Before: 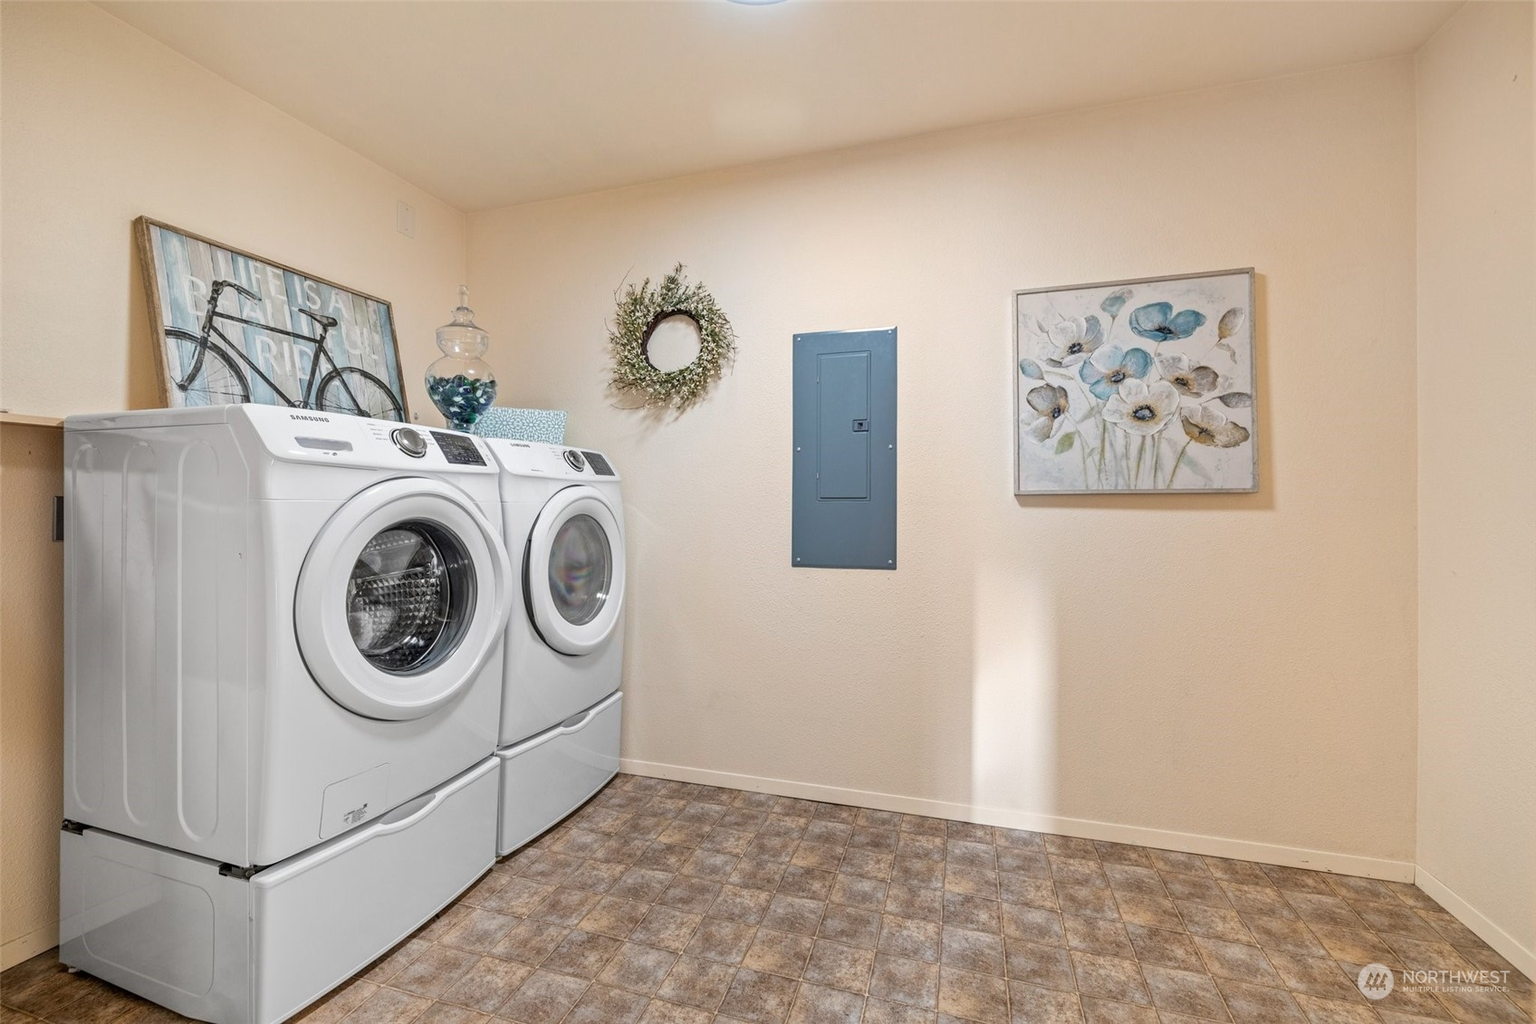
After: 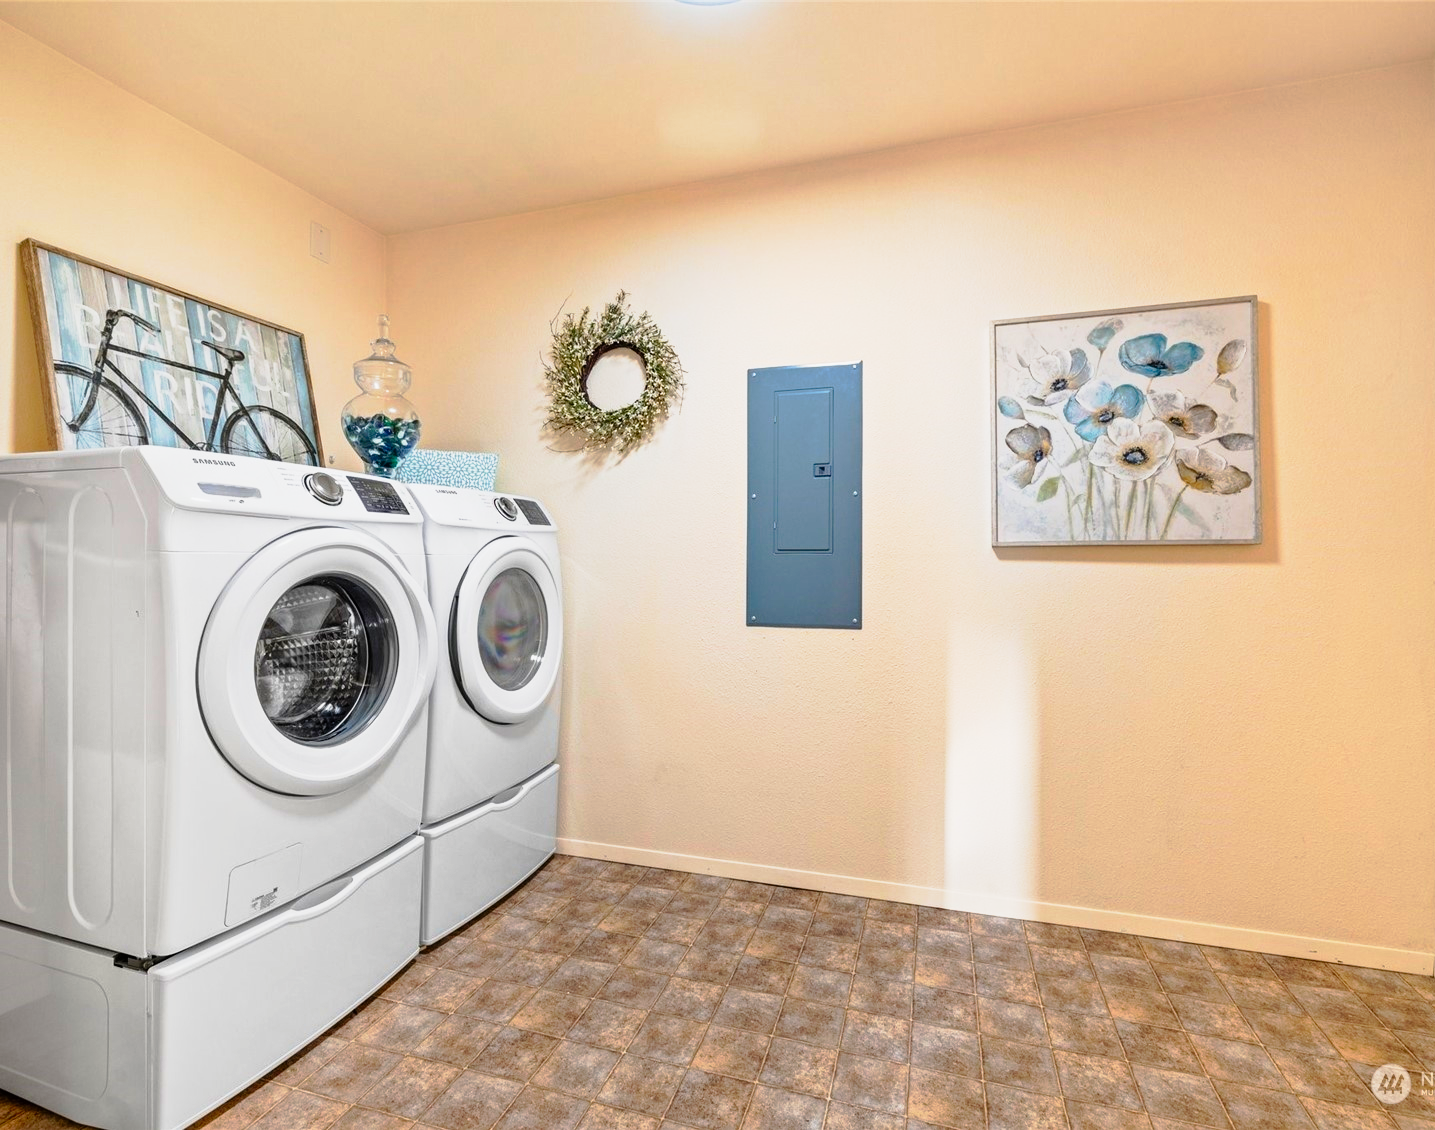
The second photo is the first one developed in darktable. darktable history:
tone equalizer: on, module defaults
crop: left 7.549%, right 7.79%
tone curve: curves: ch0 [(0, 0) (0.105, 0.068) (0.195, 0.162) (0.283, 0.283) (0.384, 0.404) (0.485, 0.531) (0.638, 0.681) (0.795, 0.879) (1, 0.977)]; ch1 [(0, 0) (0.161, 0.092) (0.35, 0.33) (0.379, 0.401) (0.456, 0.469) (0.504, 0.498) (0.53, 0.532) (0.58, 0.619) (0.635, 0.671) (1, 1)]; ch2 [(0, 0) (0.371, 0.362) (0.437, 0.437) (0.483, 0.484) (0.53, 0.515) (0.56, 0.58) (0.622, 0.606) (1, 1)], preserve colors none
color correction: highlights b* 0.058, saturation 1.36
